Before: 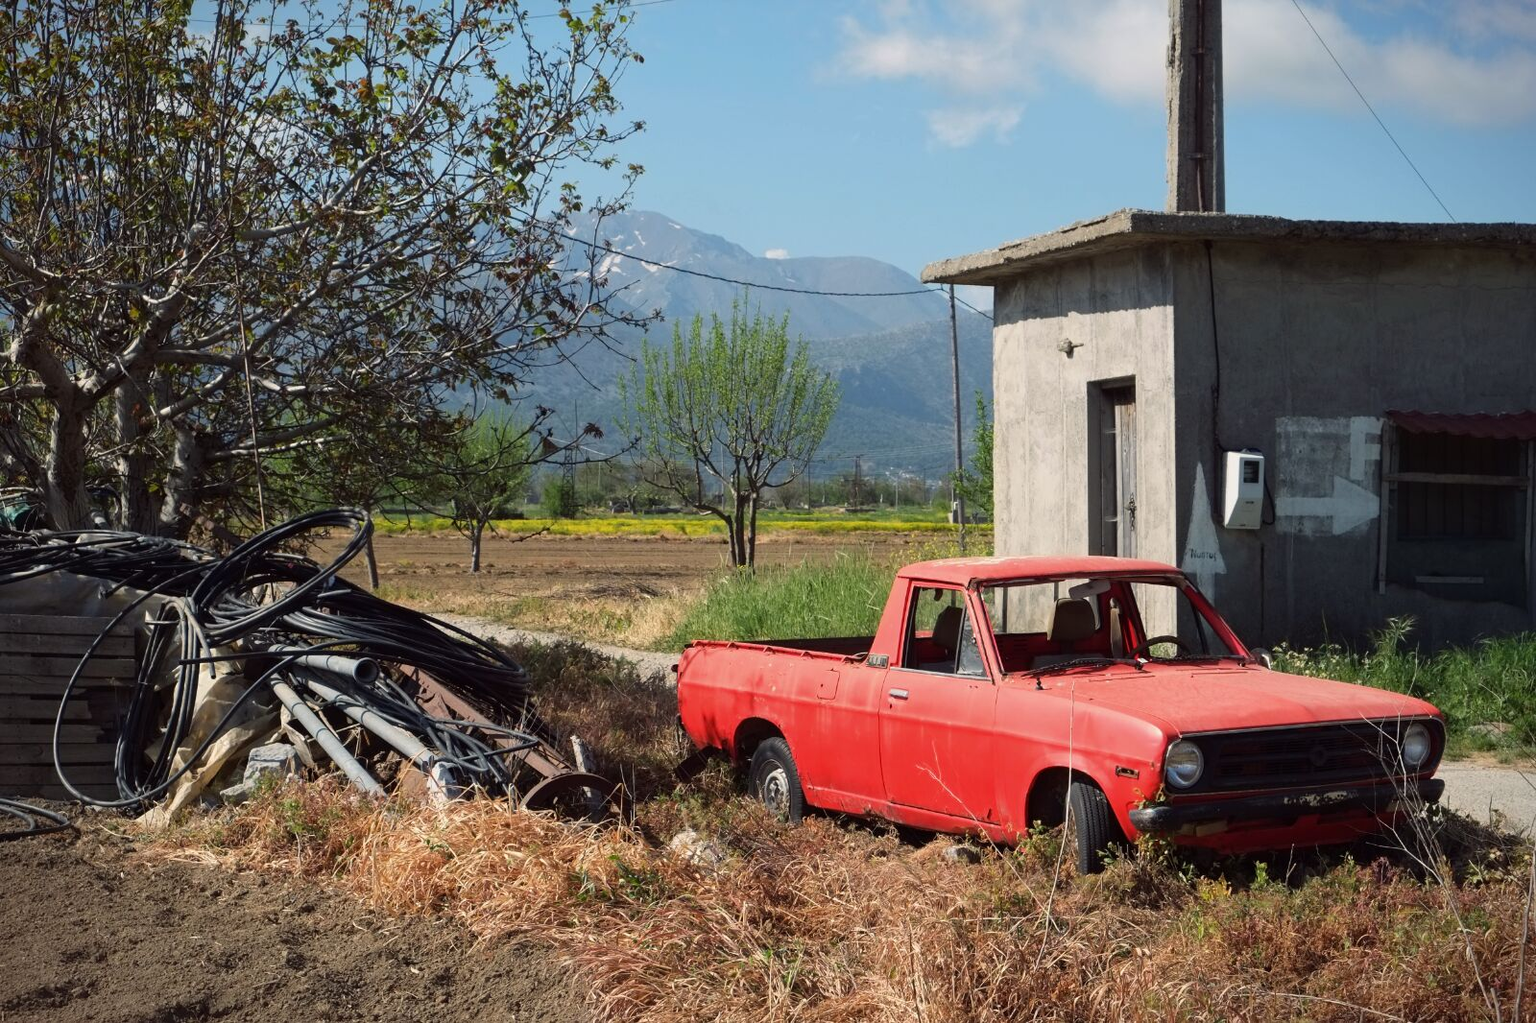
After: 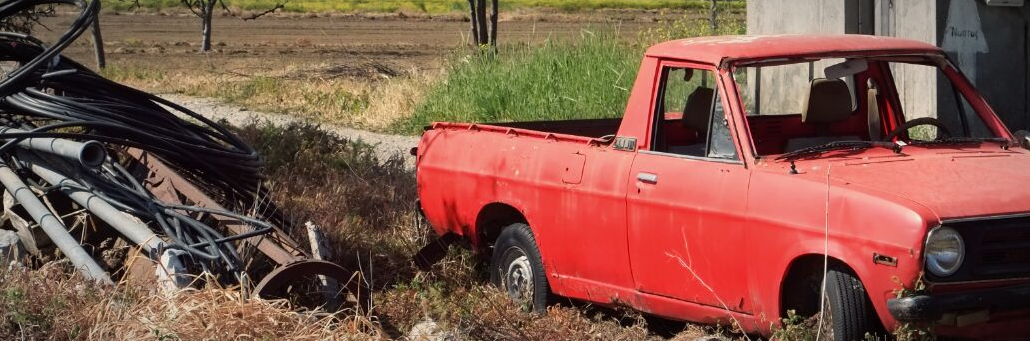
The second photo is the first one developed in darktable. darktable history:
crop: left 18.091%, top 51.13%, right 17.525%, bottom 16.85%
vignetting: fall-off radius 70%, automatic ratio true
